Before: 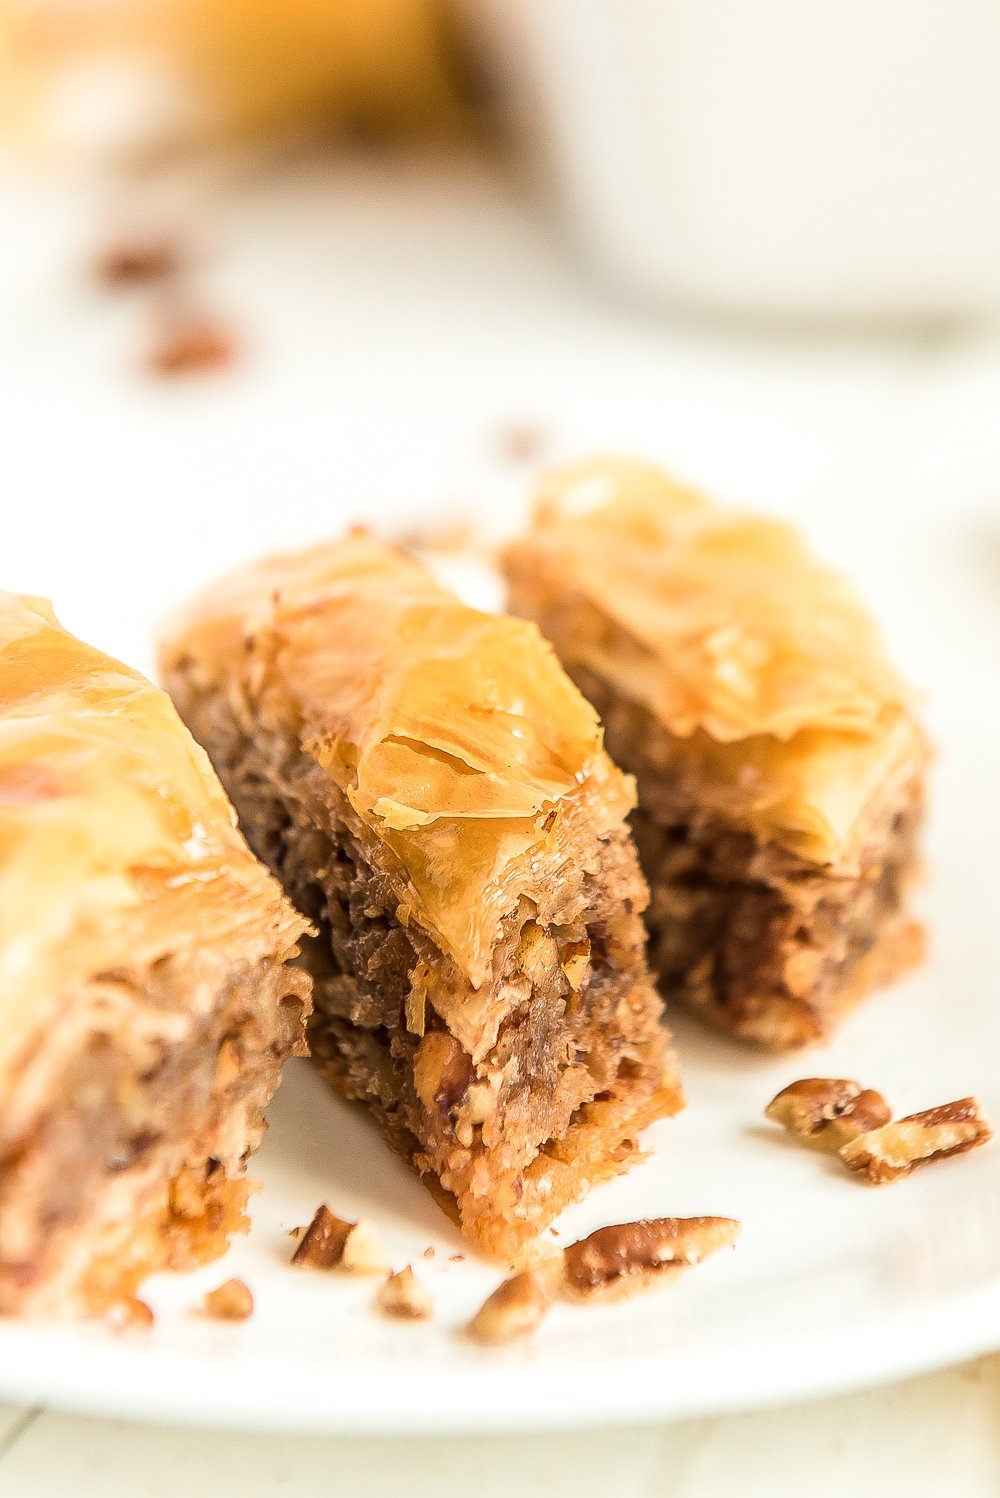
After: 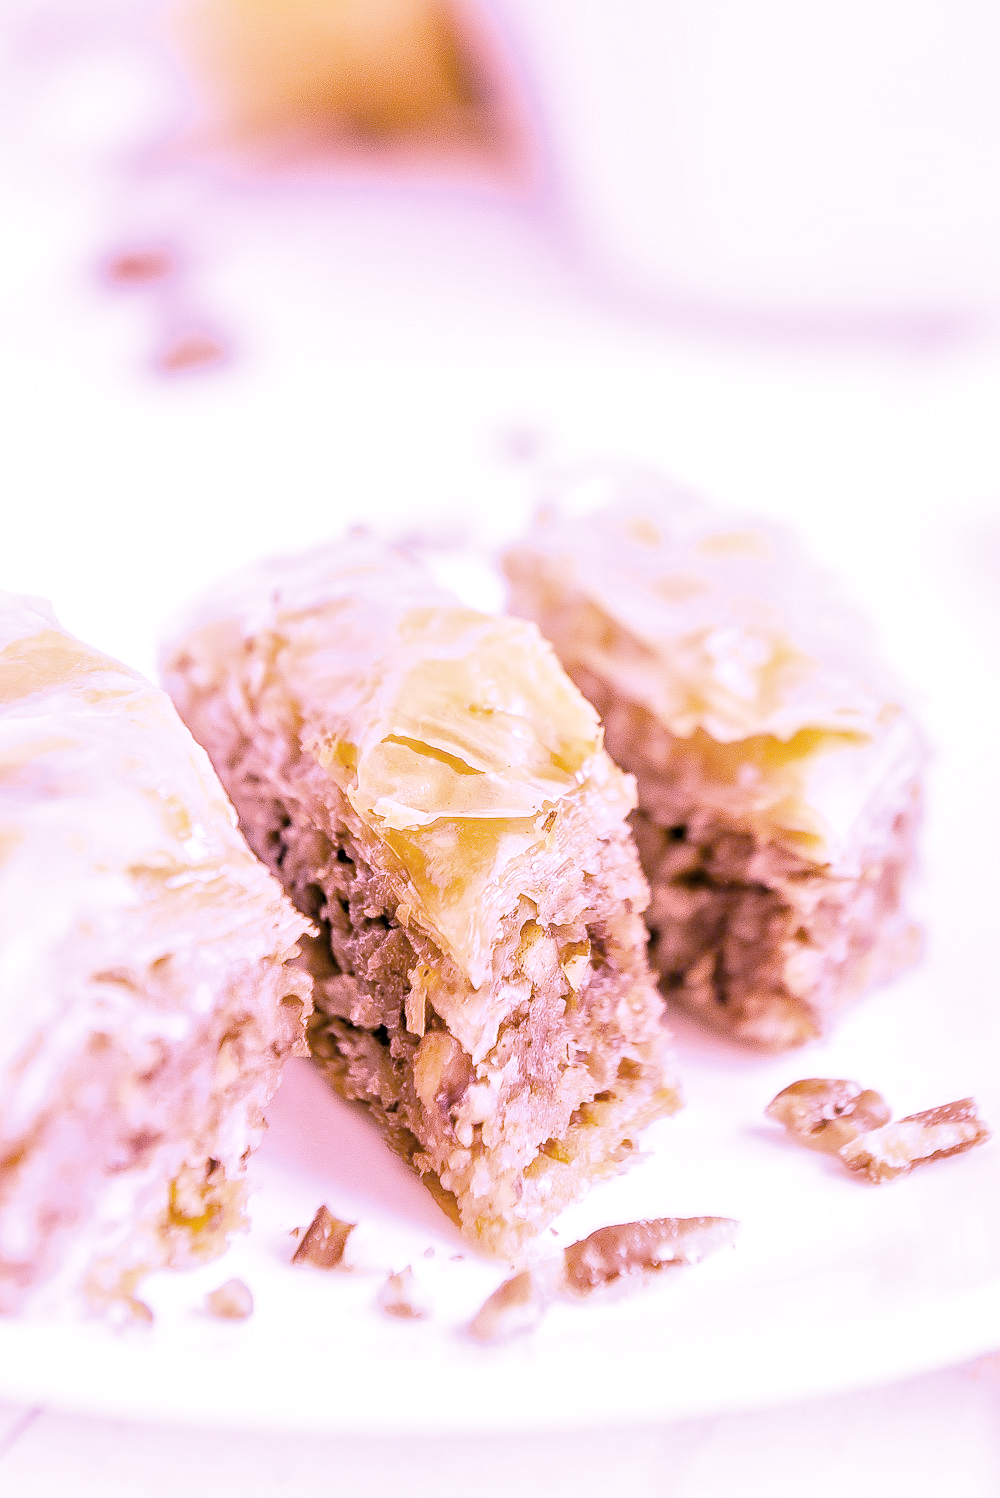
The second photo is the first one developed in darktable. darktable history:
local contrast: mode bilateral grid, contrast 20, coarseness 50, detail 120%, midtone range 0.2
raw chromatic aberrations: on, module defaults
contrast brightness saturation: saturation -0.05
color balance rgb: perceptual saturation grading › global saturation 25%, global vibrance 20%
exposure: black level correction 0.001, exposure 0.5 EV, compensate exposure bias true, compensate highlight preservation false
filmic rgb: black relative exposure -7.32 EV, white relative exposure 5.09 EV, hardness 3.2
highlight reconstruction: method reconstruct color, iterations 1, diameter of reconstruction 64 px
hot pixels: on, module defaults
lens correction: scale 1.01, crop 1, focal 100, aperture 2.8, distance 2.69, camera "Canon EOS RP", lens "Canon RF 100mm F2.8 L MACRO IS USM"
levels: mode automatic, black 0.023%, white 99.97%, levels [0.062, 0.494, 0.925]
white balance: red 1.803, blue 1.886
tone equalizer: -7 EV 0.15 EV, -6 EV 0.6 EV, -5 EV 1.15 EV, -4 EV 1.33 EV, -3 EV 1.15 EV, -2 EV 0.6 EV, -1 EV 0.15 EV, mask exposure compensation -0.5 EV
velvia: strength 15% | blend: blend mode lighten, opacity 100%; mask: uniform (no mask)
